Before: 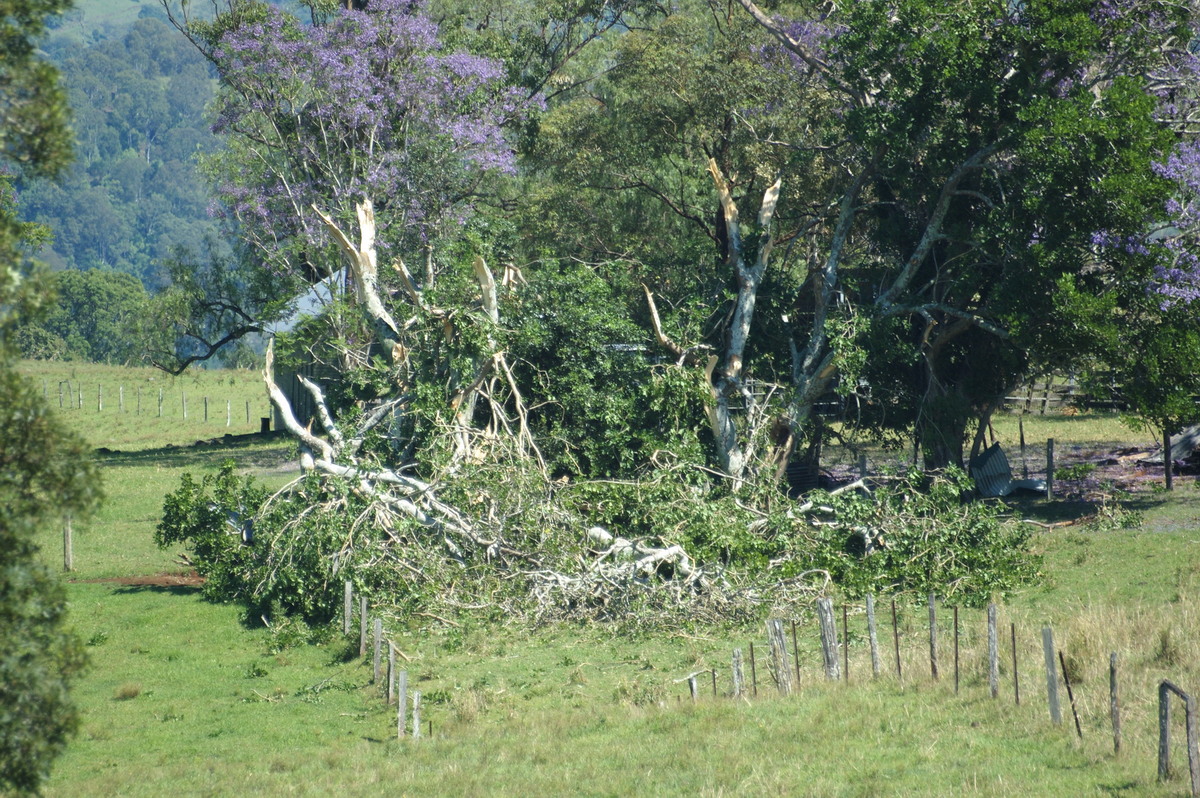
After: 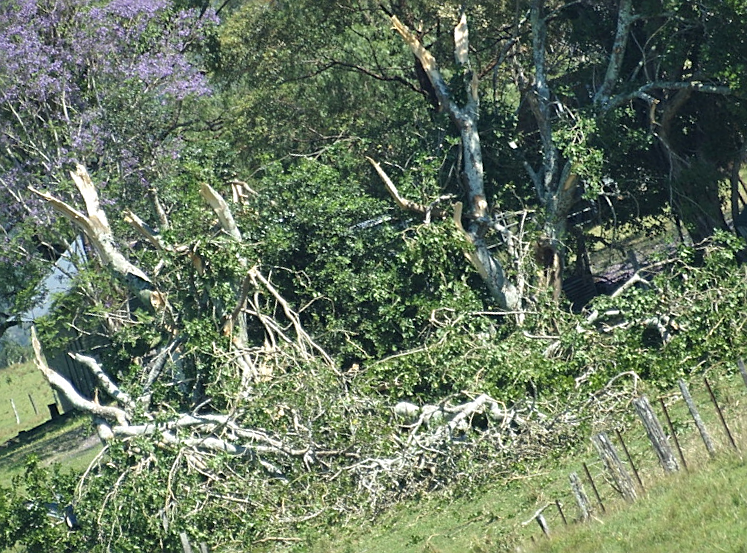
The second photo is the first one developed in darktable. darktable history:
sharpen: on, module defaults
crop and rotate: angle 18.48°, left 6.896%, right 4.285%, bottom 1.123%
shadows and highlights: soften with gaussian
